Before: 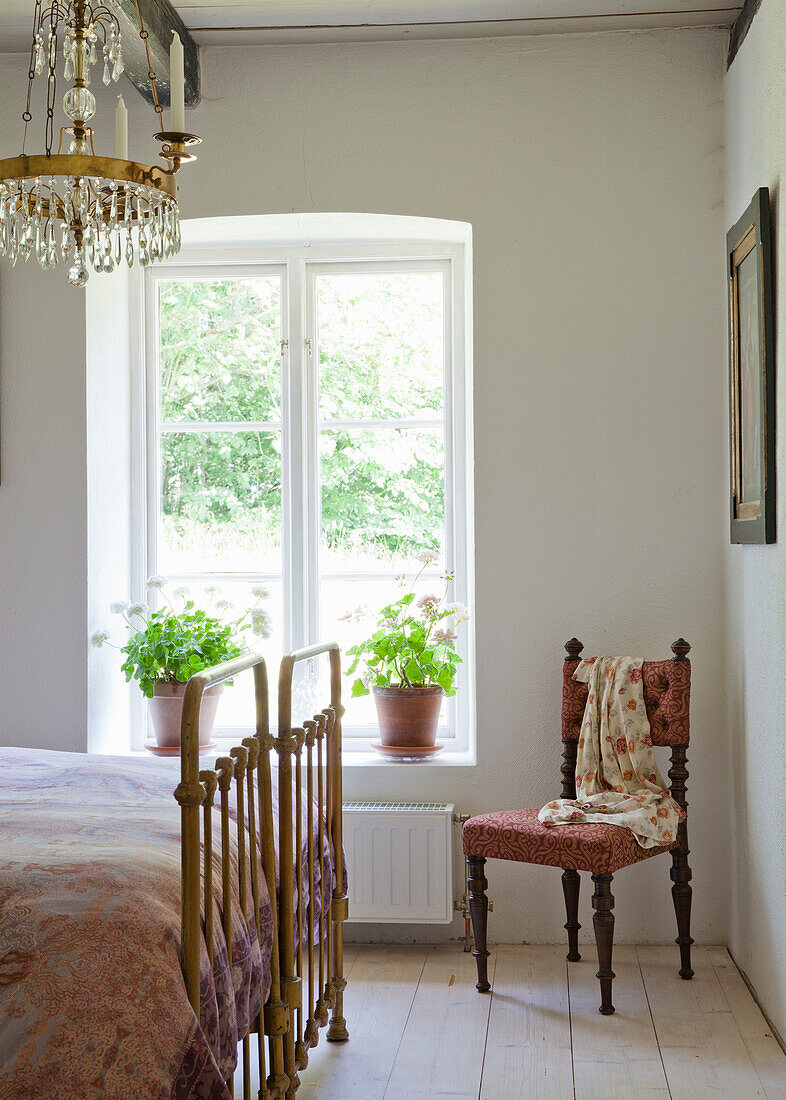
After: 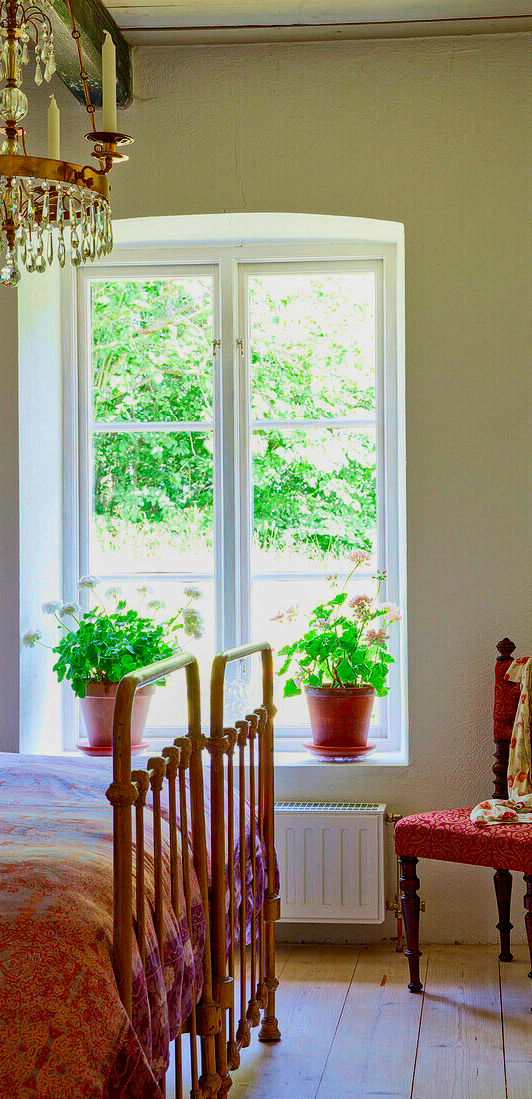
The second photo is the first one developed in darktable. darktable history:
velvia: on, module defaults
contrast brightness saturation: contrast 0.262, brightness 0.023, saturation 0.879
crop and rotate: left 8.7%, right 23.532%
color balance rgb: linear chroma grading › global chroma 8.936%, perceptual saturation grading › global saturation 0.671%, global vibrance 15.762%, saturation formula JzAzBz (2021)
shadows and highlights: on, module defaults
haze removal: compatibility mode true, adaptive false
local contrast: on, module defaults
exposure: exposure -0.493 EV, compensate highlight preservation false
